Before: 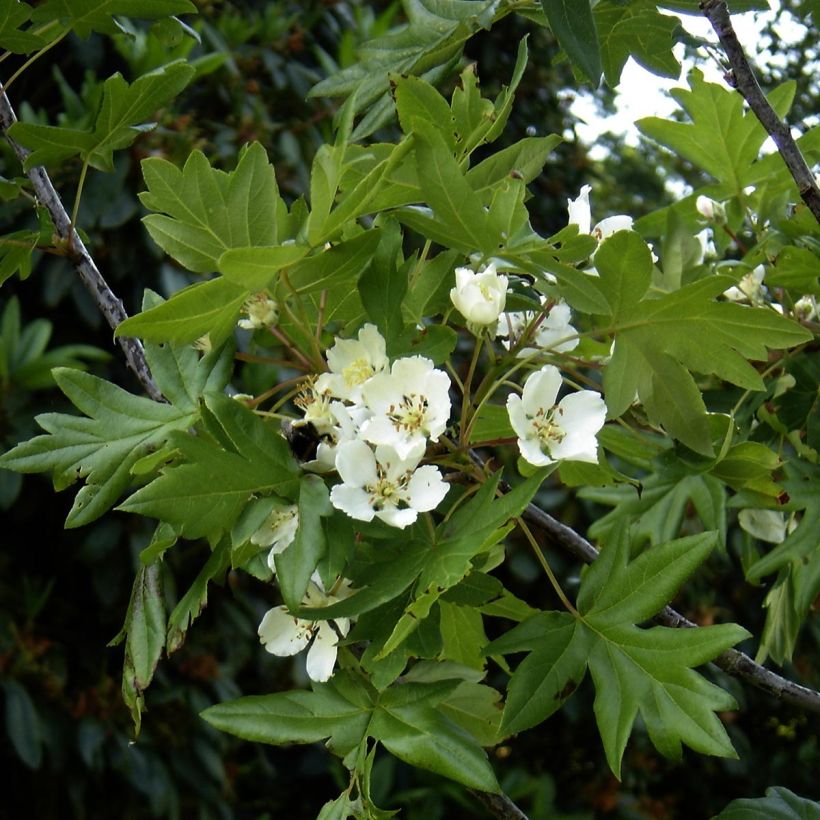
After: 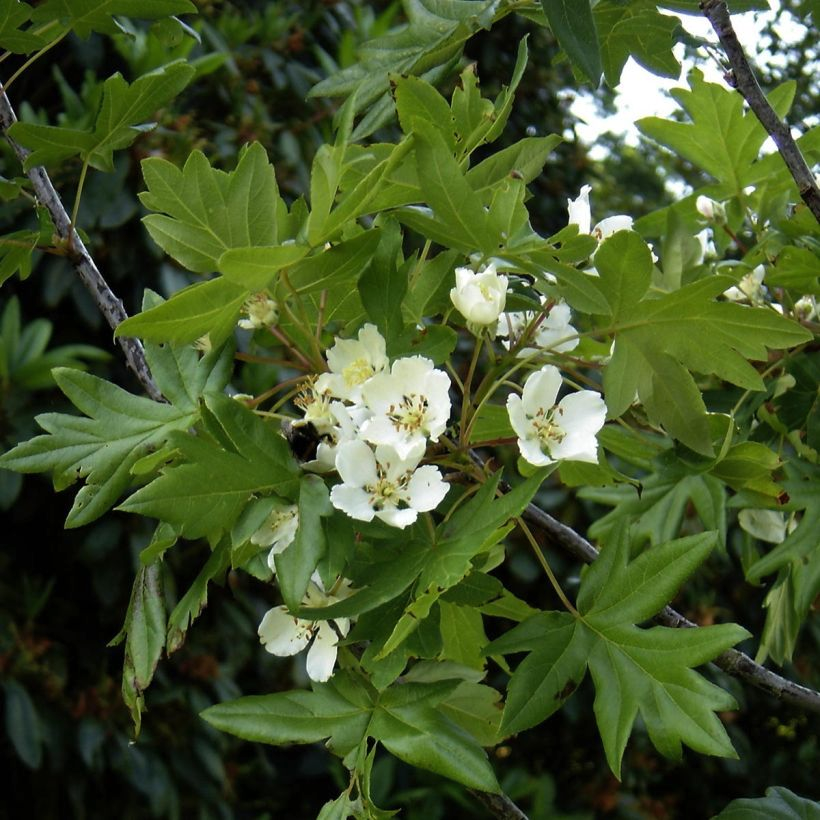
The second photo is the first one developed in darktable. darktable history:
shadows and highlights: shadows 25, highlights -25
